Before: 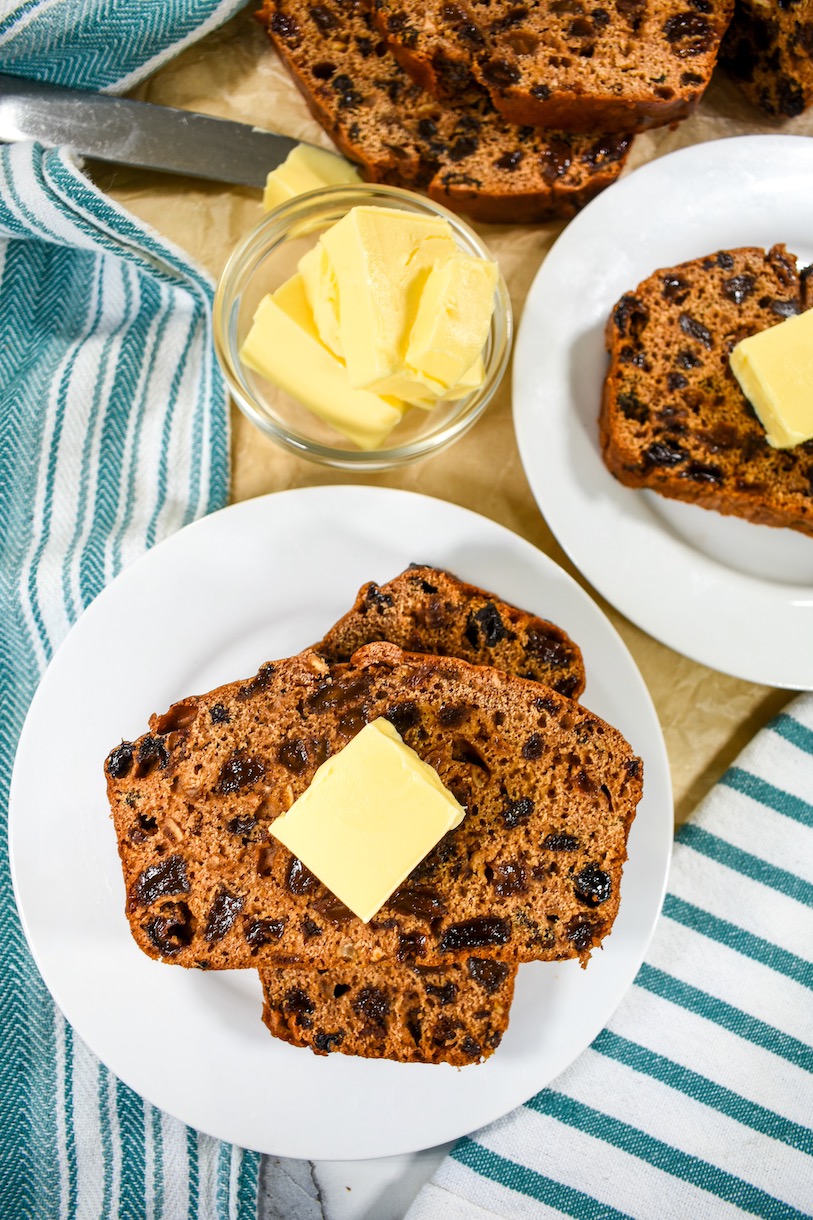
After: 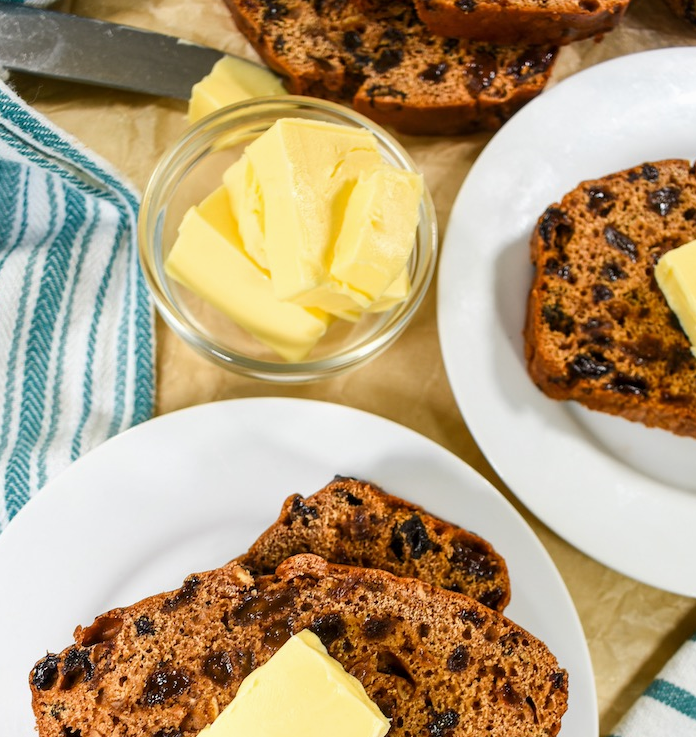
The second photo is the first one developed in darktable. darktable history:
crop and rotate: left 9.345%, top 7.22%, right 4.982%, bottom 32.331%
exposure: exposure -0.04 EV, compensate highlight preservation false
